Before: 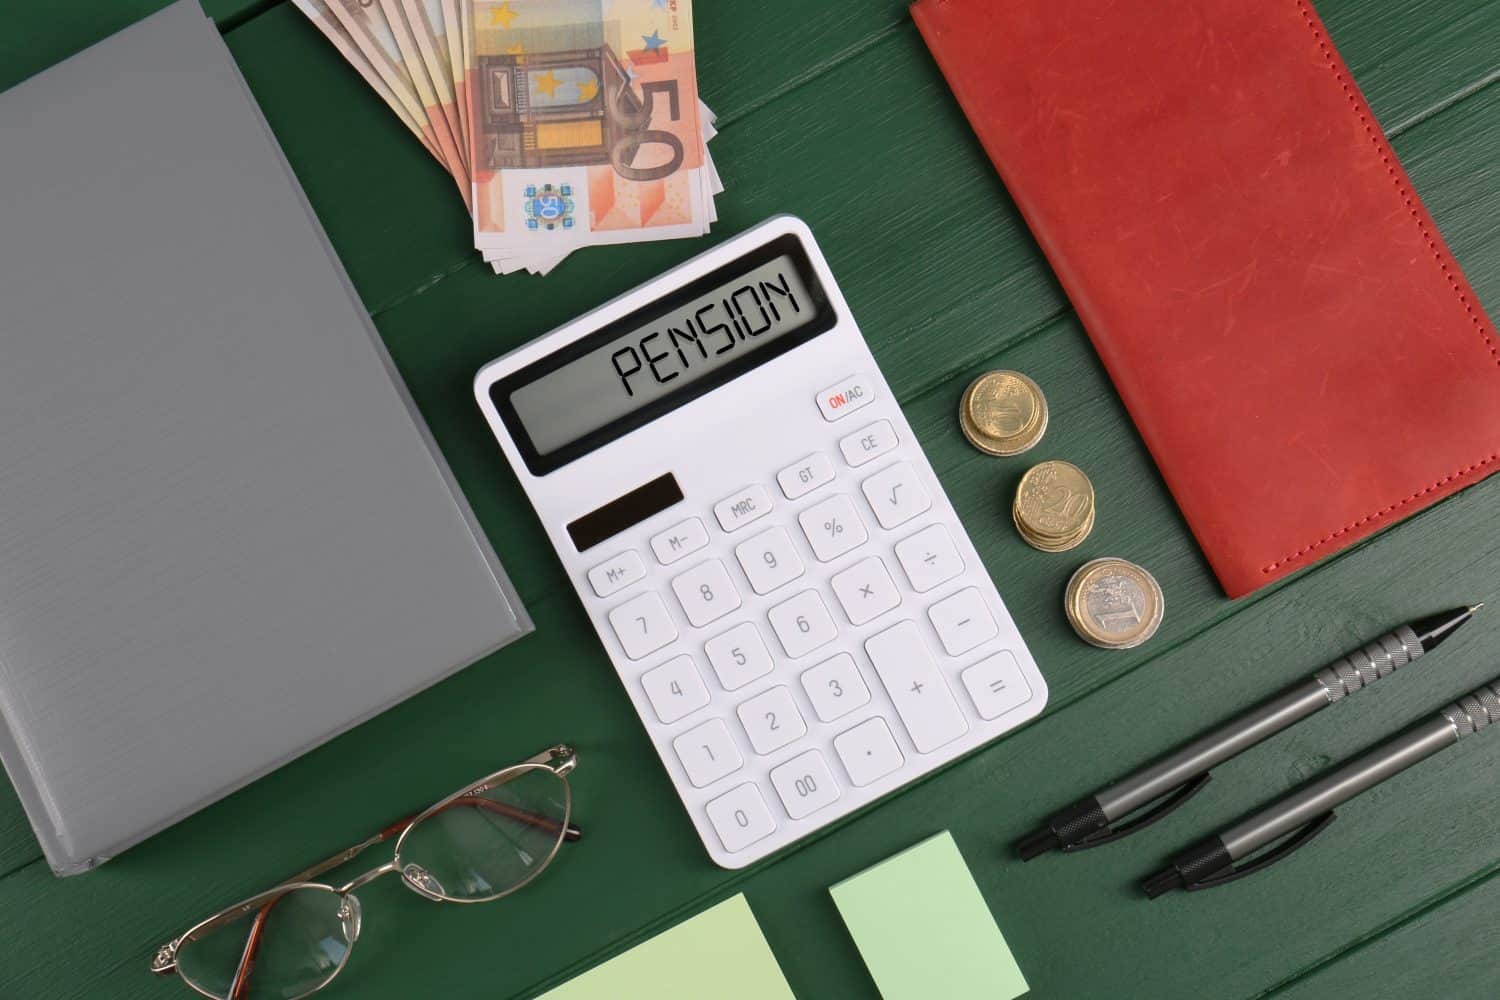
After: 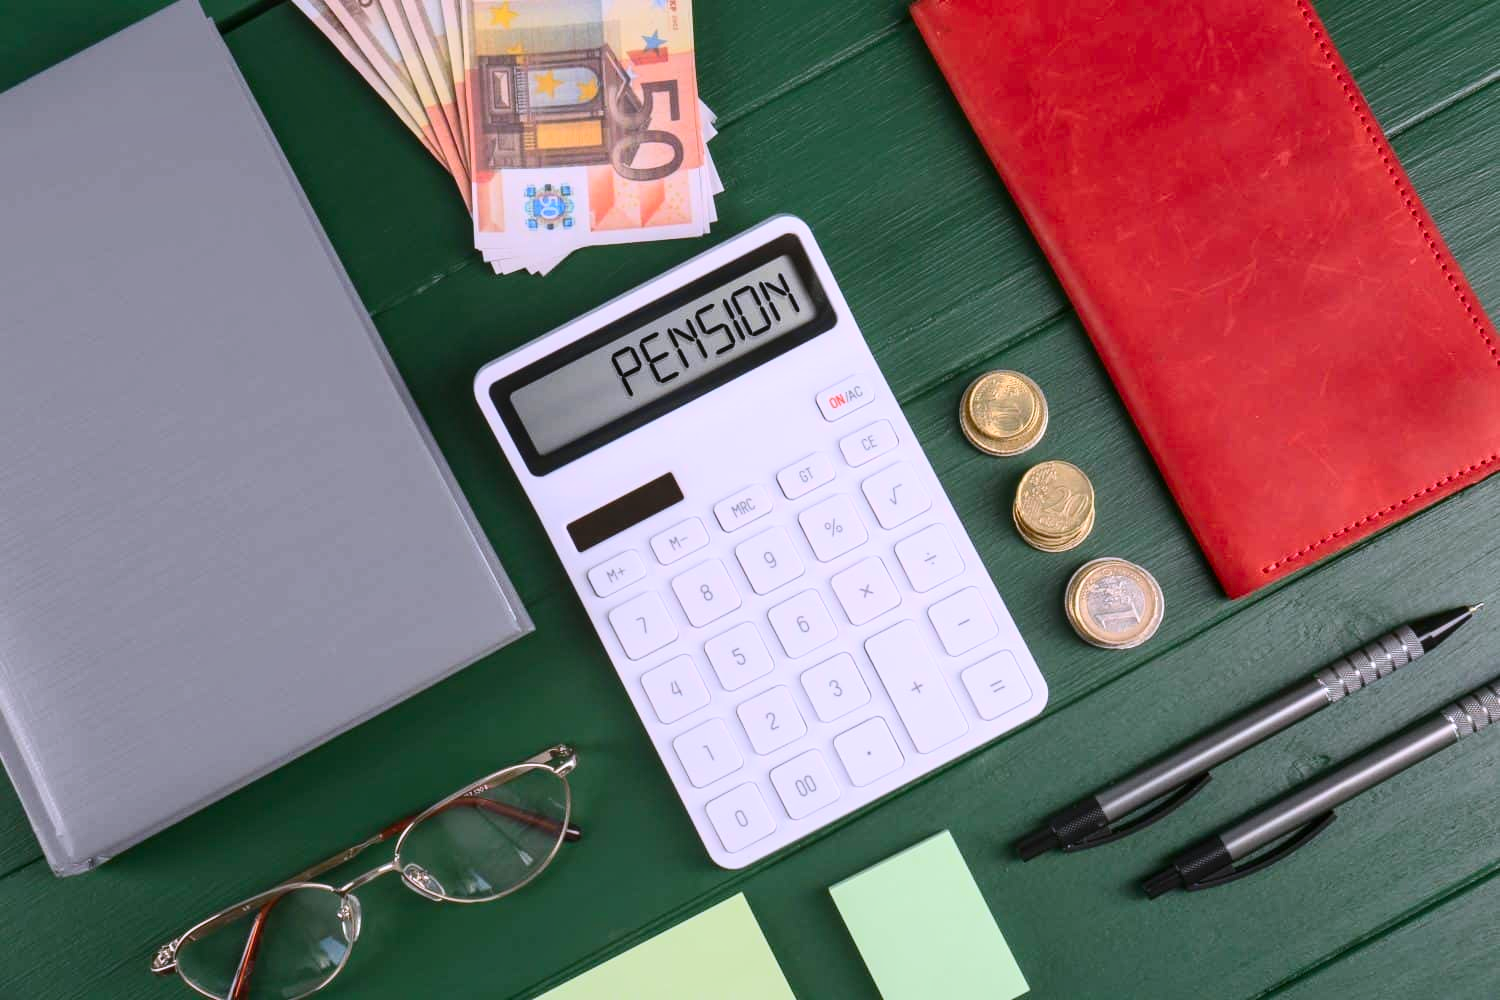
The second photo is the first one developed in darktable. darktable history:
local contrast: detail 115%
white balance: red 1.004, blue 1.096
contrast brightness saturation: contrast 0.23, brightness 0.1, saturation 0.29
